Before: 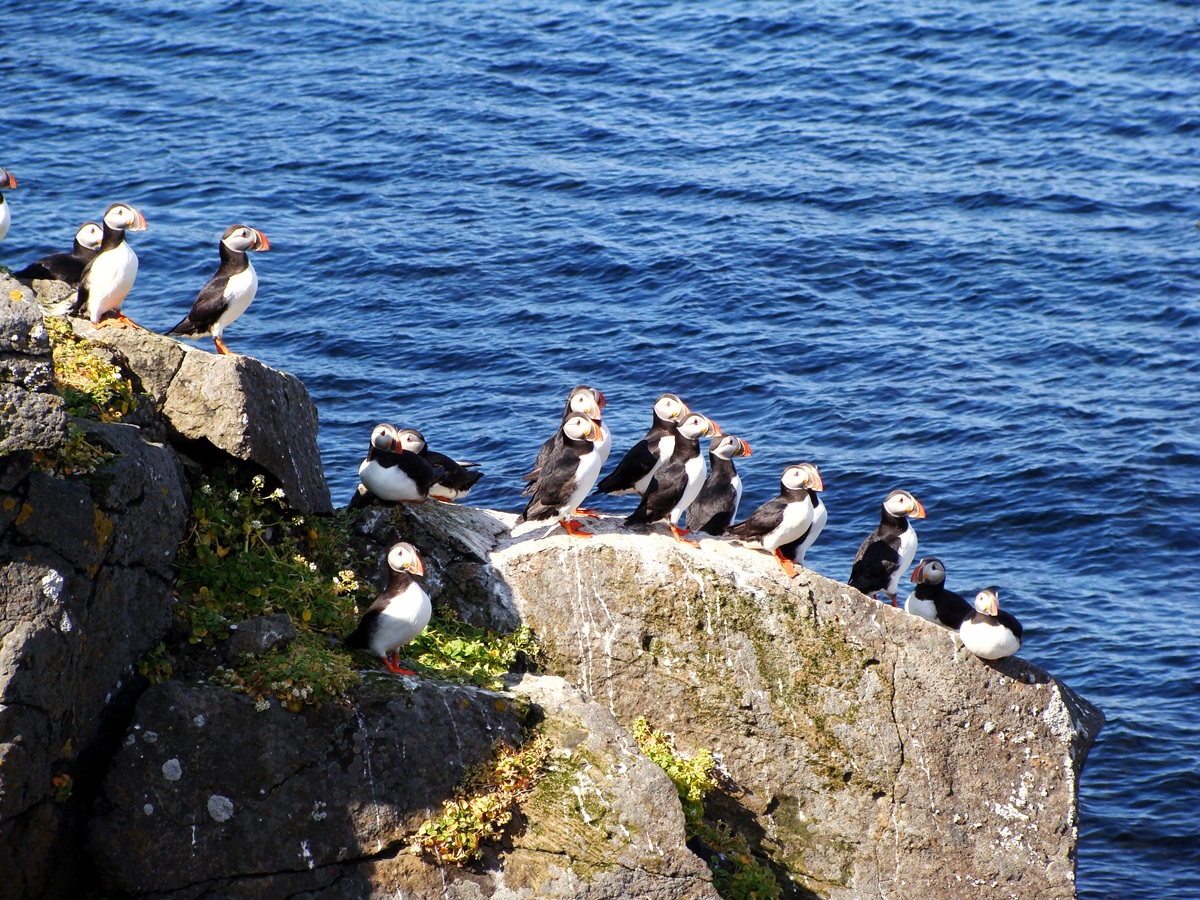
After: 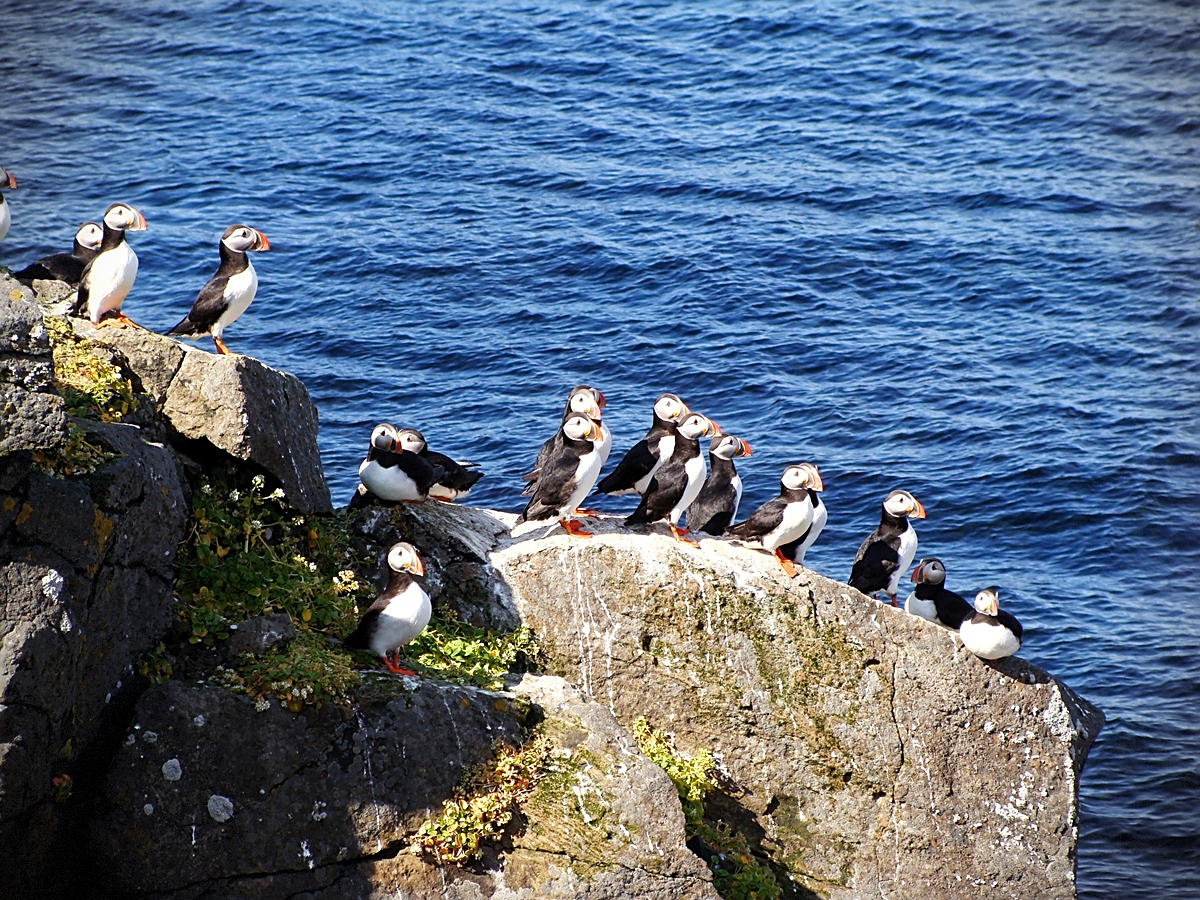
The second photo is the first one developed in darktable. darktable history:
sharpen: on, module defaults
vignetting: dithering 8-bit output, unbound false
